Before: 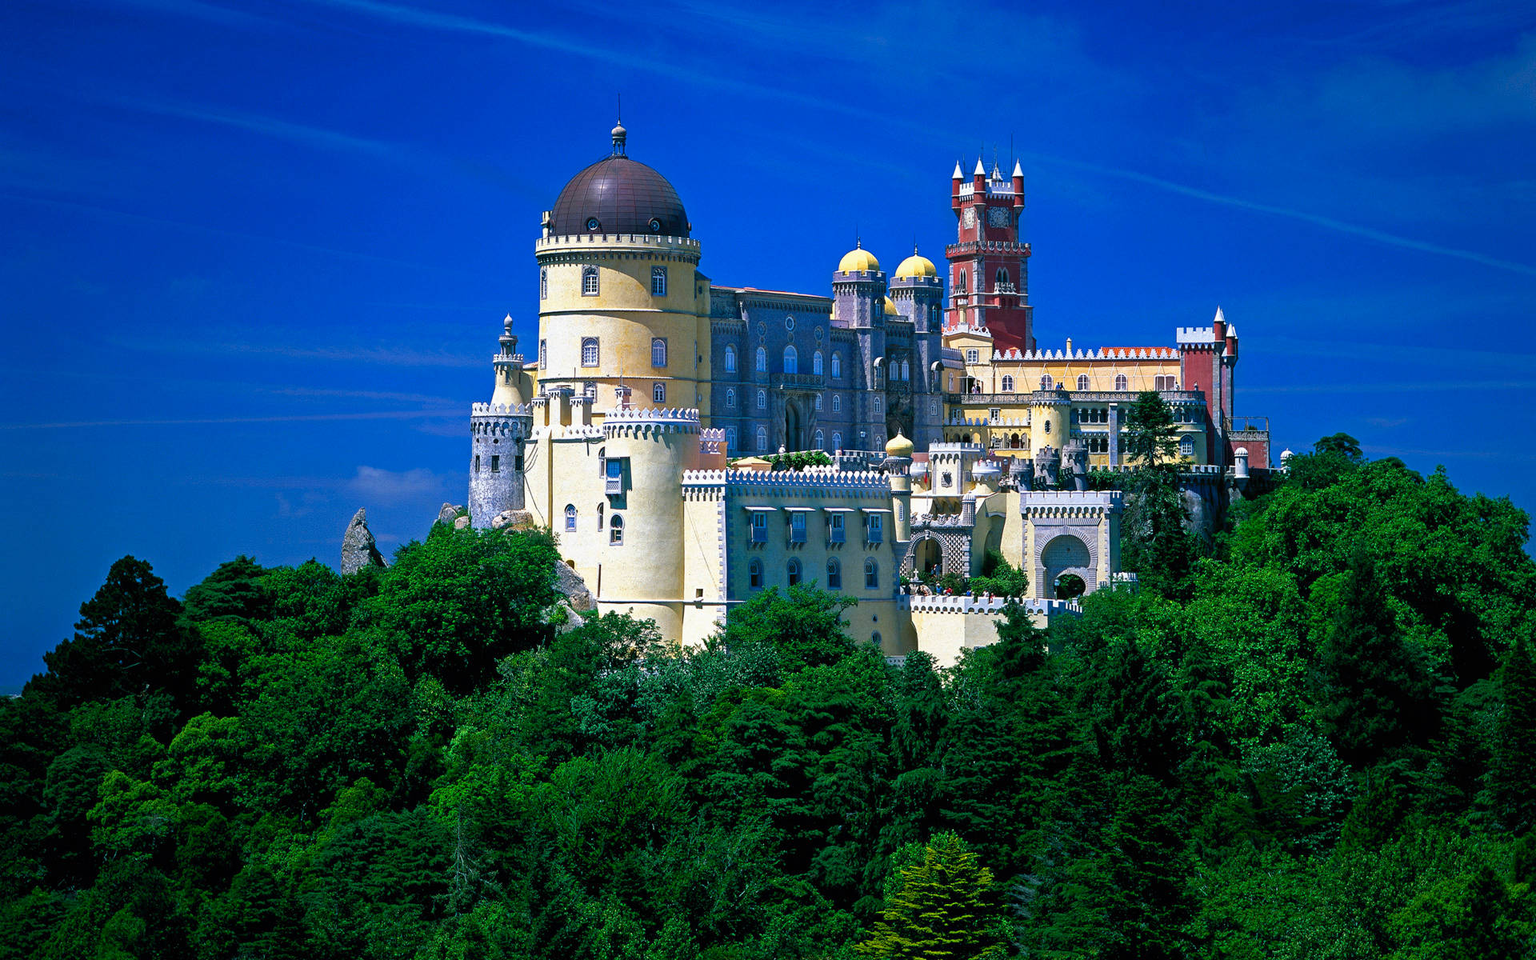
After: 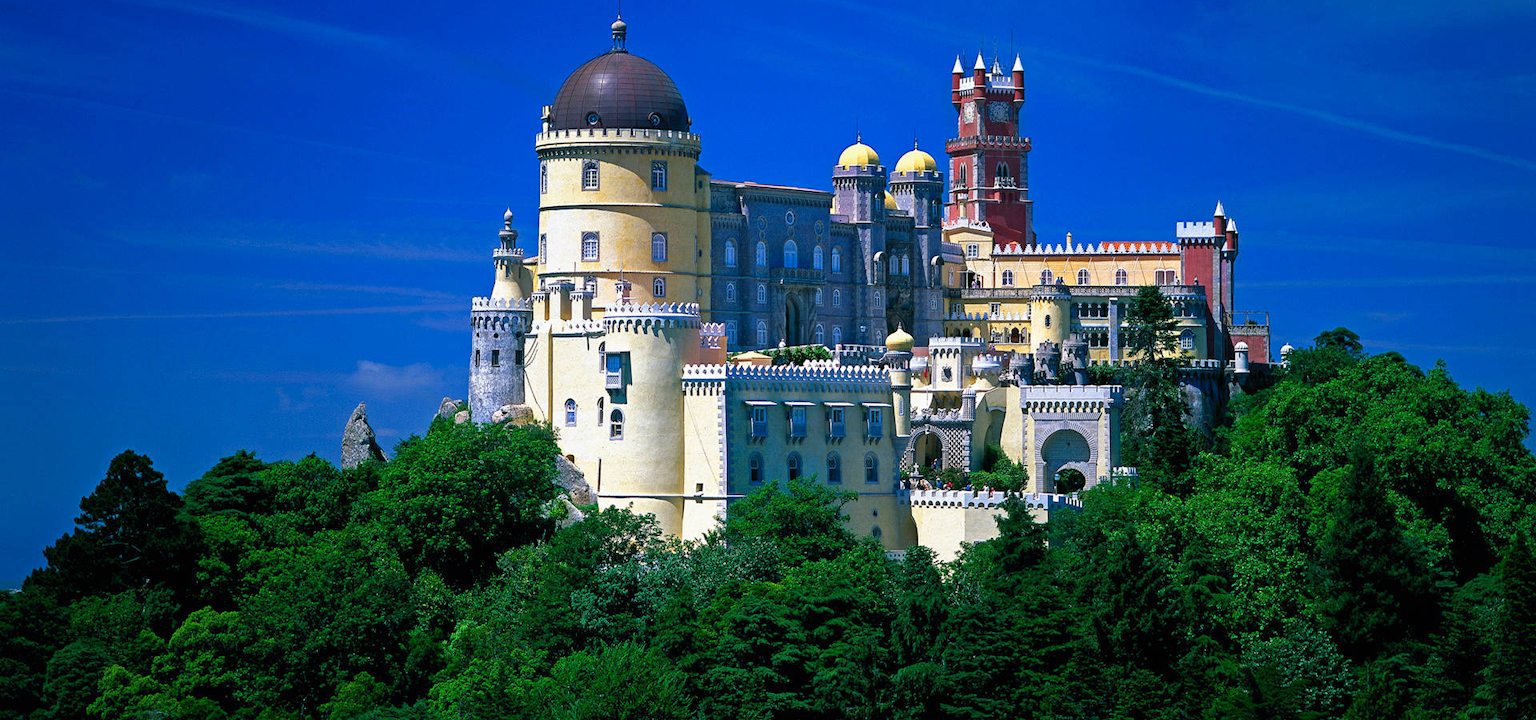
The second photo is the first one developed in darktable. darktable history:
crop: top 11.027%, bottom 13.937%
